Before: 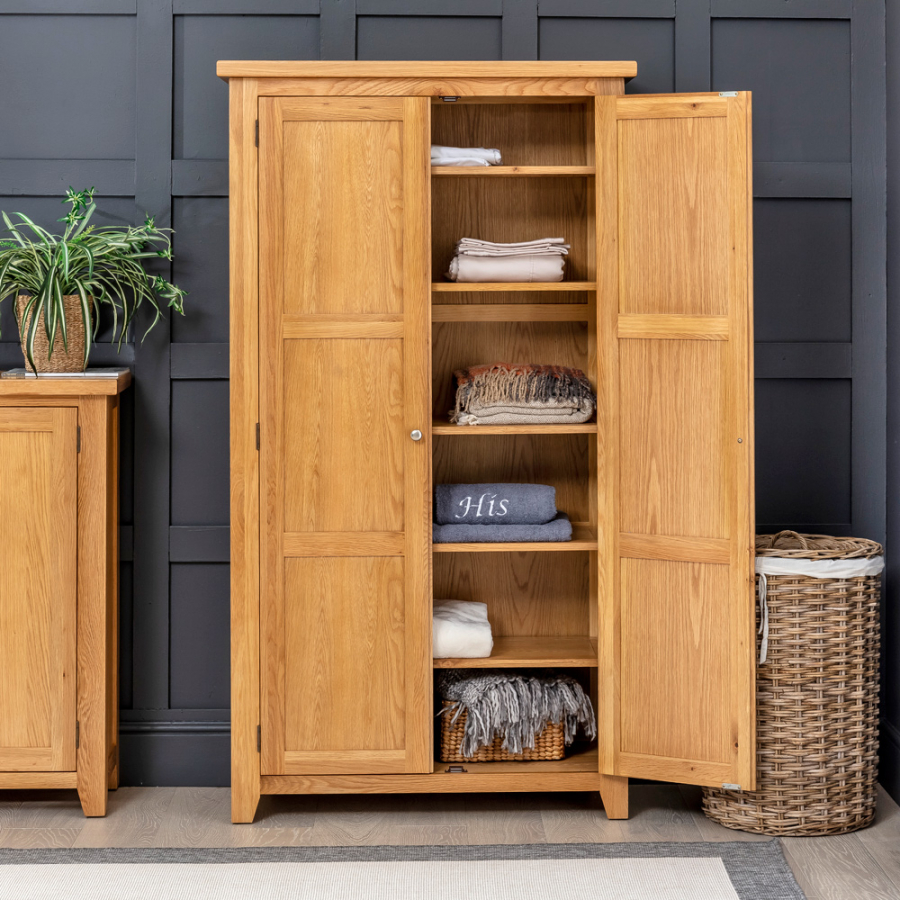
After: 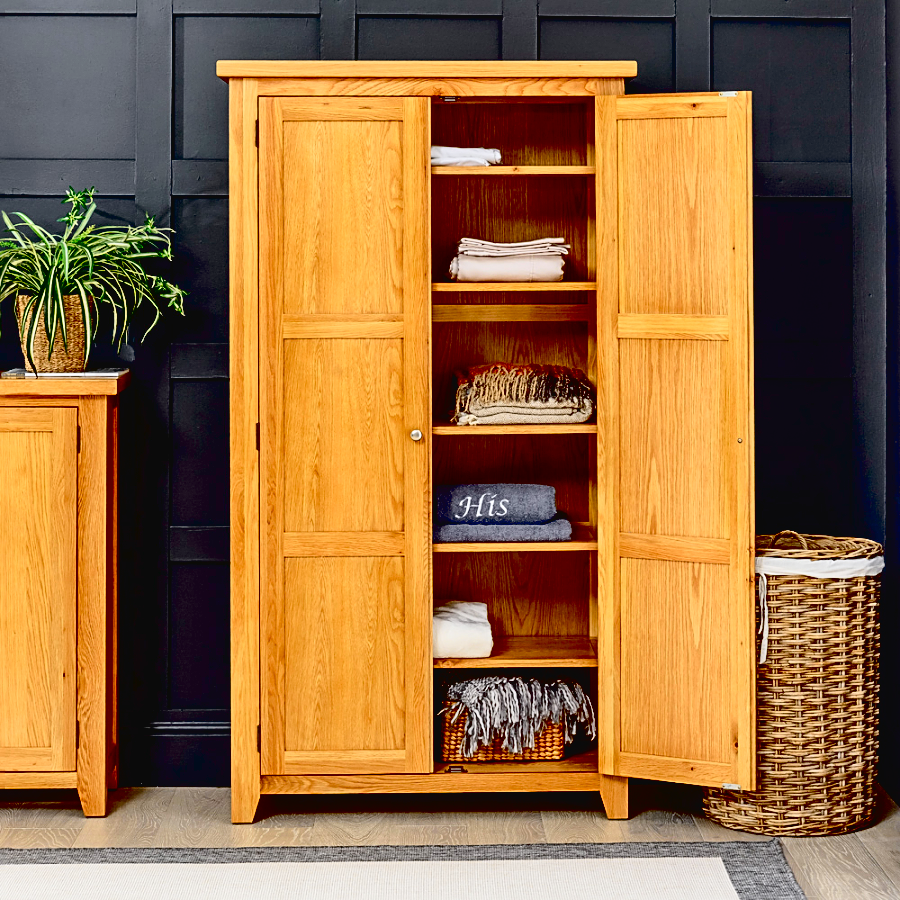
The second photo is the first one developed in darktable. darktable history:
tone curve: curves: ch0 [(0, 0.028) (0.037, 0.05) (0.123, 0.114) (0.19, 0.176) (0.269, 0.27) (0.48, 0.57) (0.595, 0.695) (0.718, 0.823) (0.855, 0.913) (1, 0.982)]; ch1 [(0, 0) (0.243, 0.245) (0.422, 0.415) (0.493, 0.495) (0.508, 0.506) (0.536, 0.538) (0.569, 0.58) (0.611, 0.644) (0.769, 0.807) (1, 1)]; ch2 [(0, 0) (0.249, 0.216) (0.349, 0.321) (0.424, 0.442) (0.476, 0.483) (0.498, 0.499) (0.517, 0.519) (0.532, 0.547) (0.569, 0.608) (0.614, 0.661) (0.706, 0.75) (0.808, 0.809) (0.991, 0.968)], color space Lab, independent channels, preserve colors none
exposure: black level correction 0.056, exposure -0.039 EV, compensate highlight preservation false
sharpen: on, module defaults
